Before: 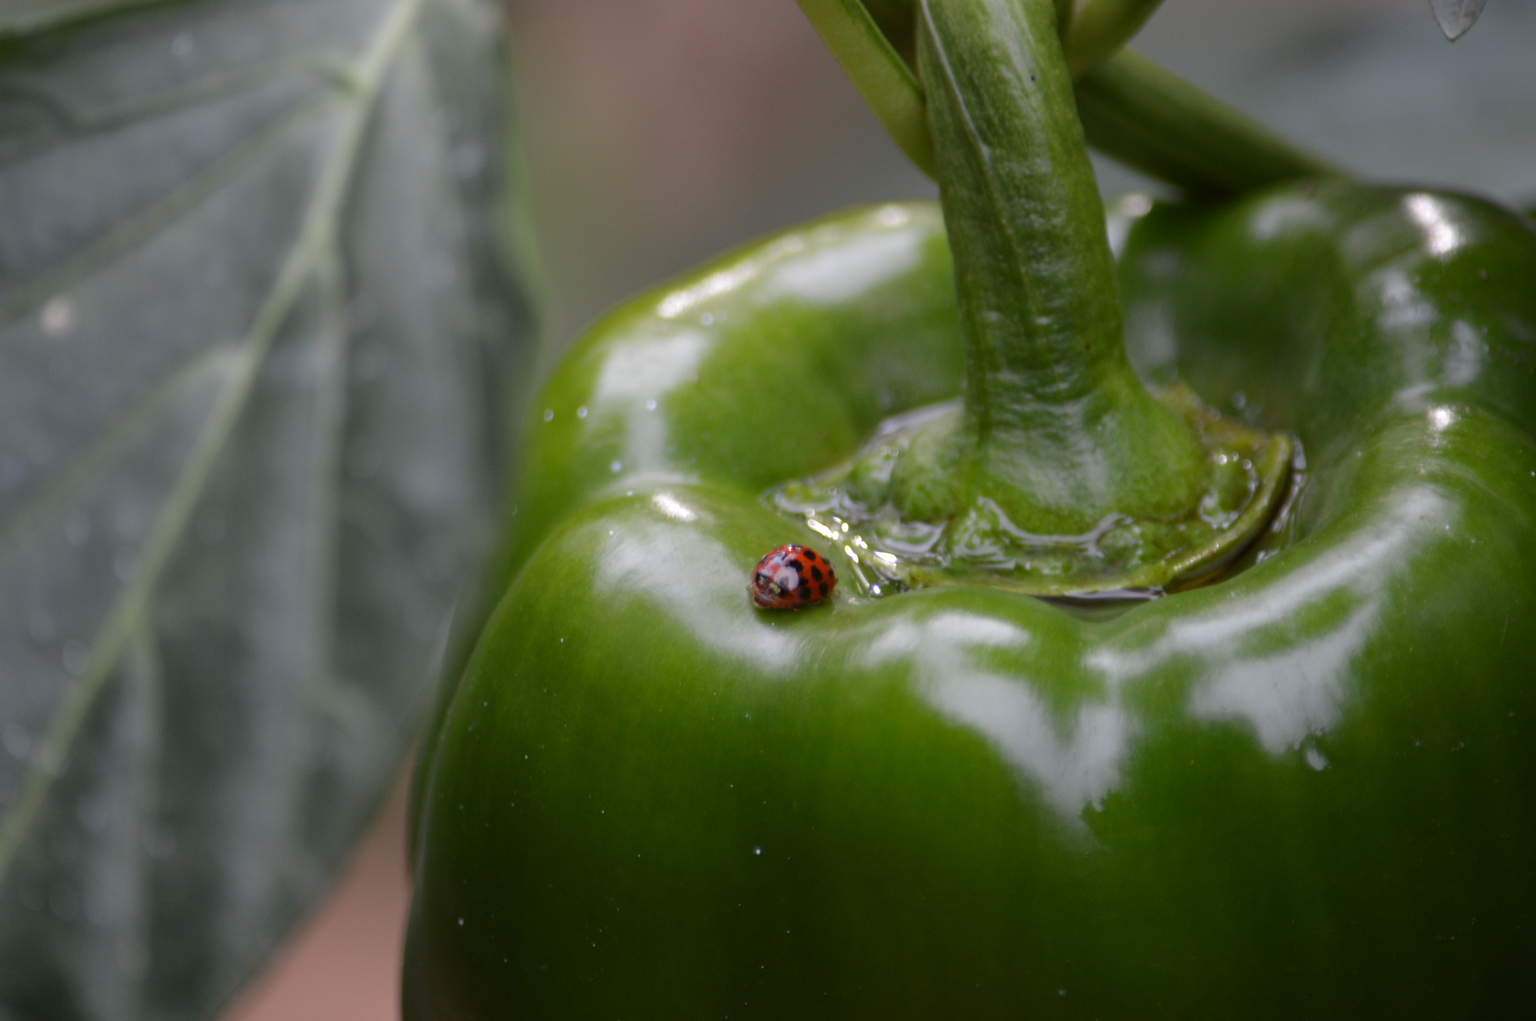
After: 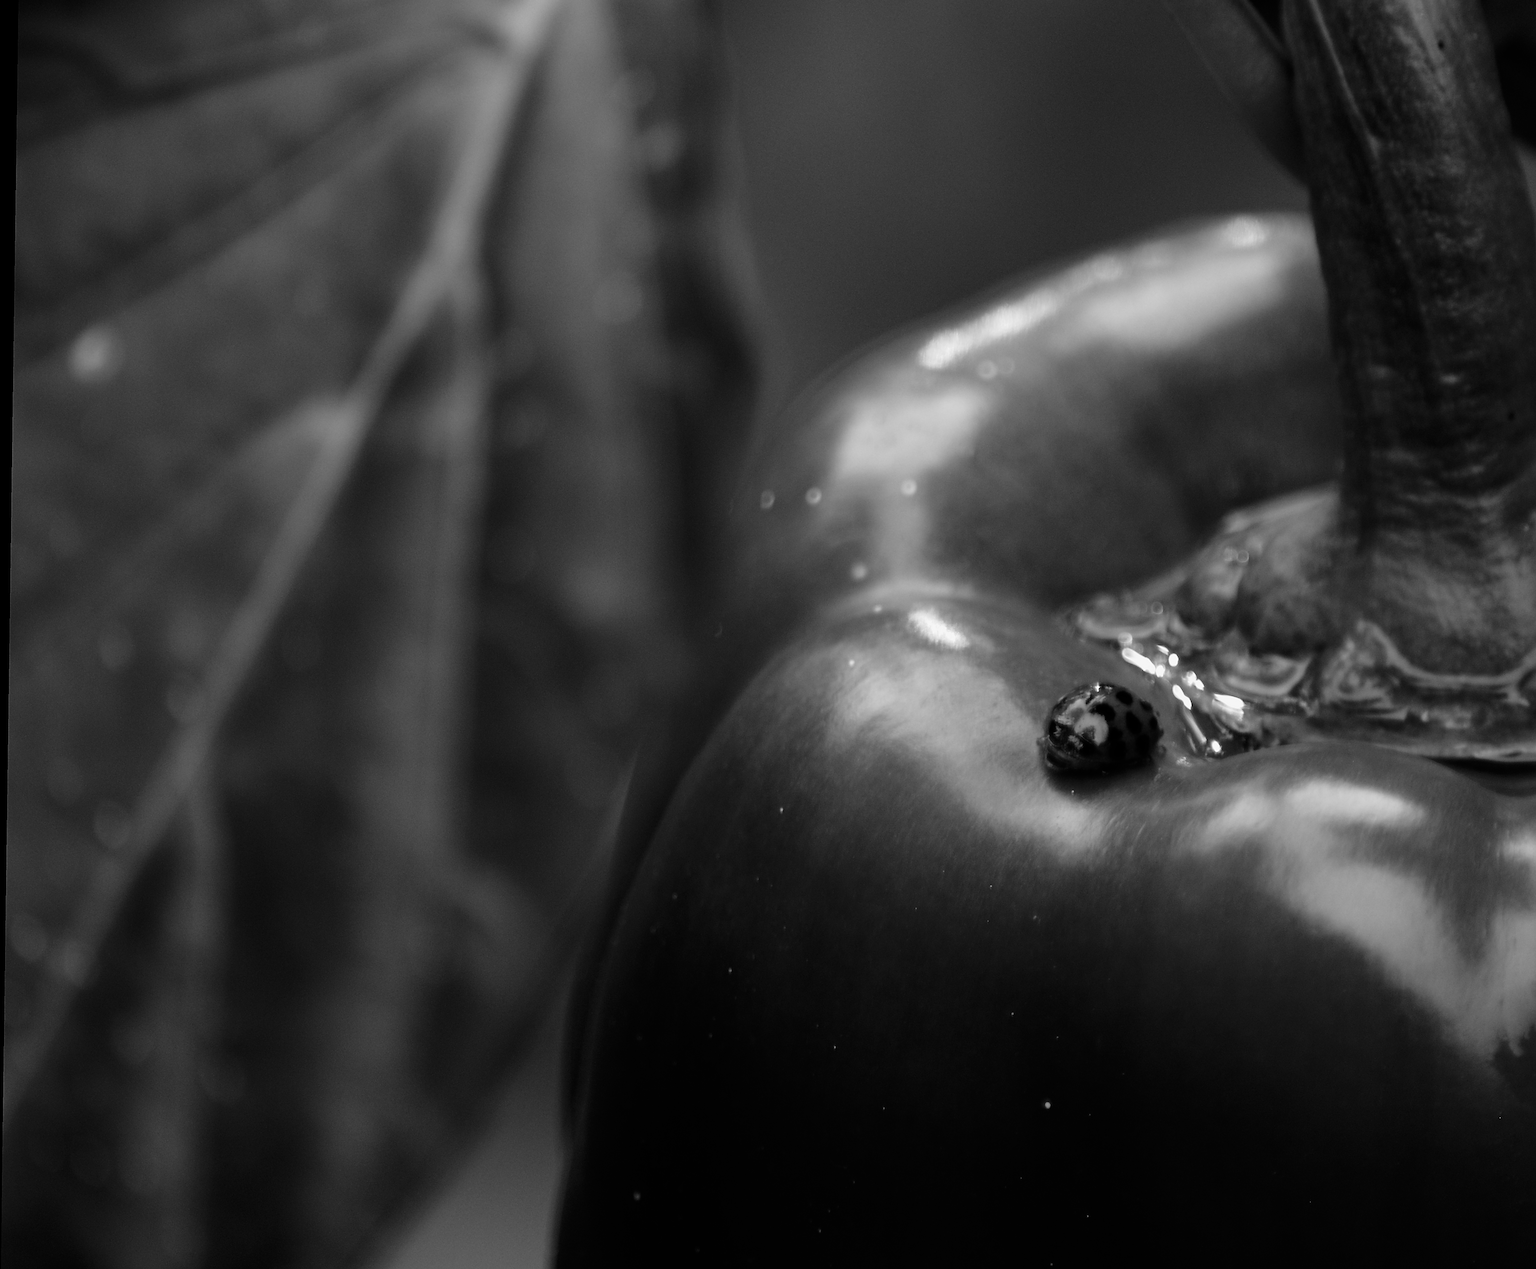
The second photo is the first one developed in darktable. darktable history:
base curve: curves: ch0 [(0, 0) (0.032, 0.025) (0.121, 0.166) (0.206, 0.329) (0.605, 0.79) (1, 1)], preserve colors none
sharpen: on, module defaults
rotate and perspective: rotation 0.8°, automatic cropping off
crop: top 5.803%, right 27.864%, bottom 5.804%
contrast brightness saturation: contrast -0.03, brightness -0.59, saturation -1
